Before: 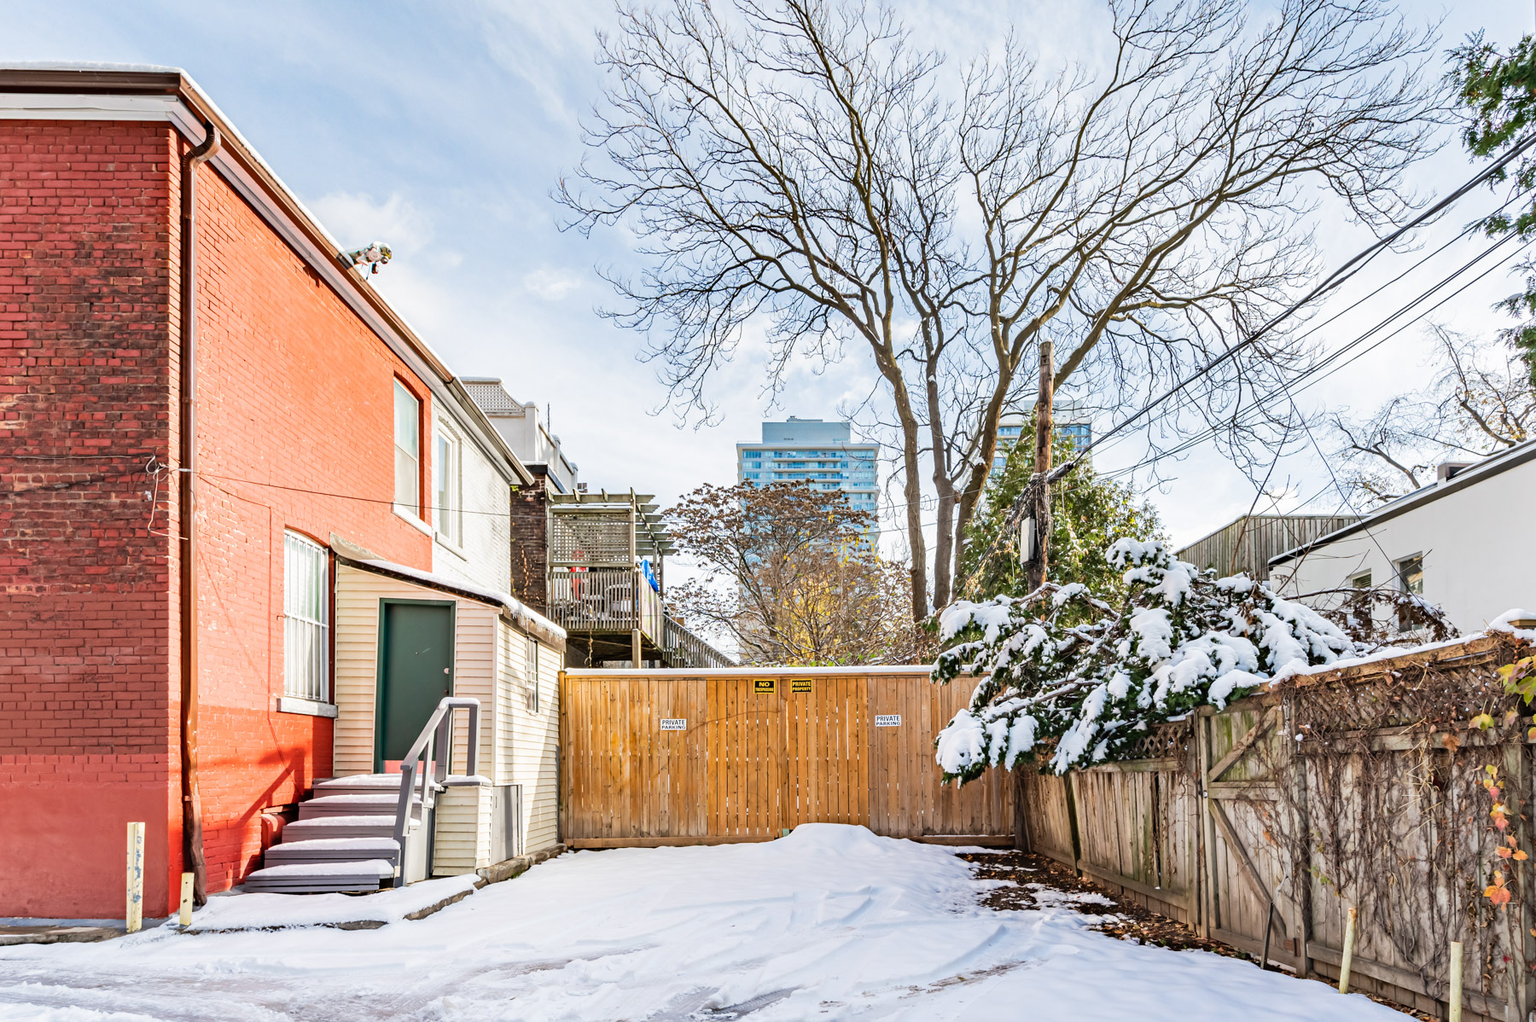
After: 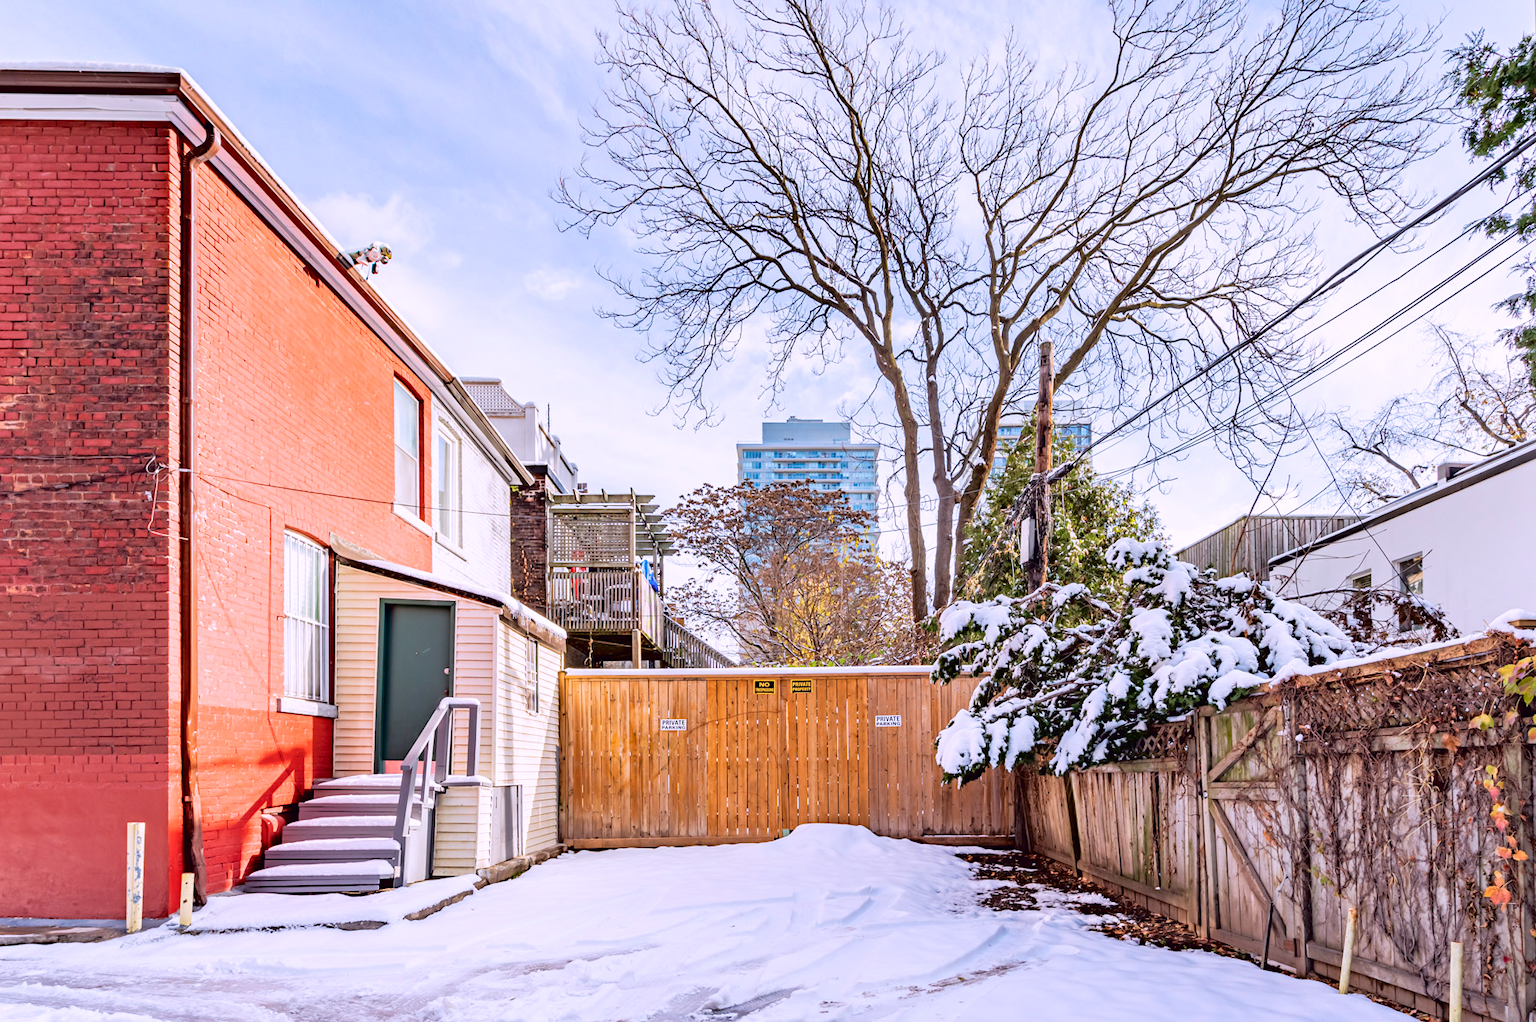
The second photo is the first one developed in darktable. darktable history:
color calibration: illuminant as shot in camera, x 0.358, y 0.373, temperature 4628.91 K
tone curve: curves: ch0 [(0, 0) (0.126, 0.061) (0.362, 0.382) (0.498, 0.498) (0.706, 0.712) (1, 1)]; ch1 [(0, 0) (0.5, 0.522) (0.55, 0.586) (1, 1)]; ch2 [(0, 0) (0.44, 0.424) (0.5, 0.482) (0.537, 0.538) (1, 1)], color space Lab, independent channels, preserve colors none
